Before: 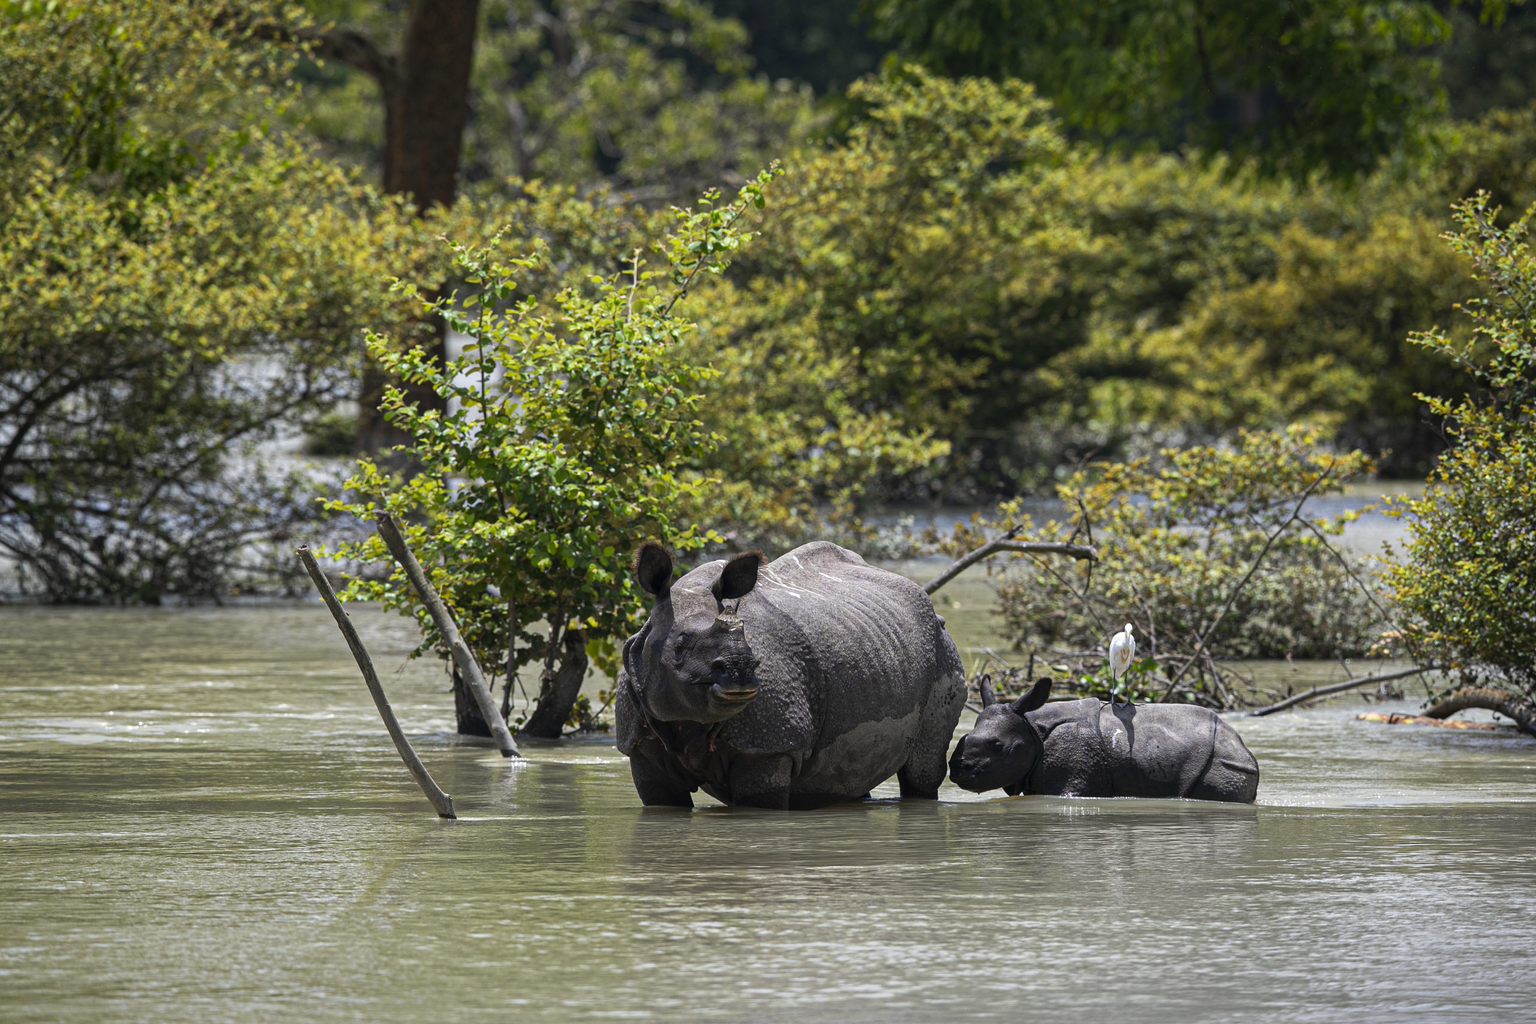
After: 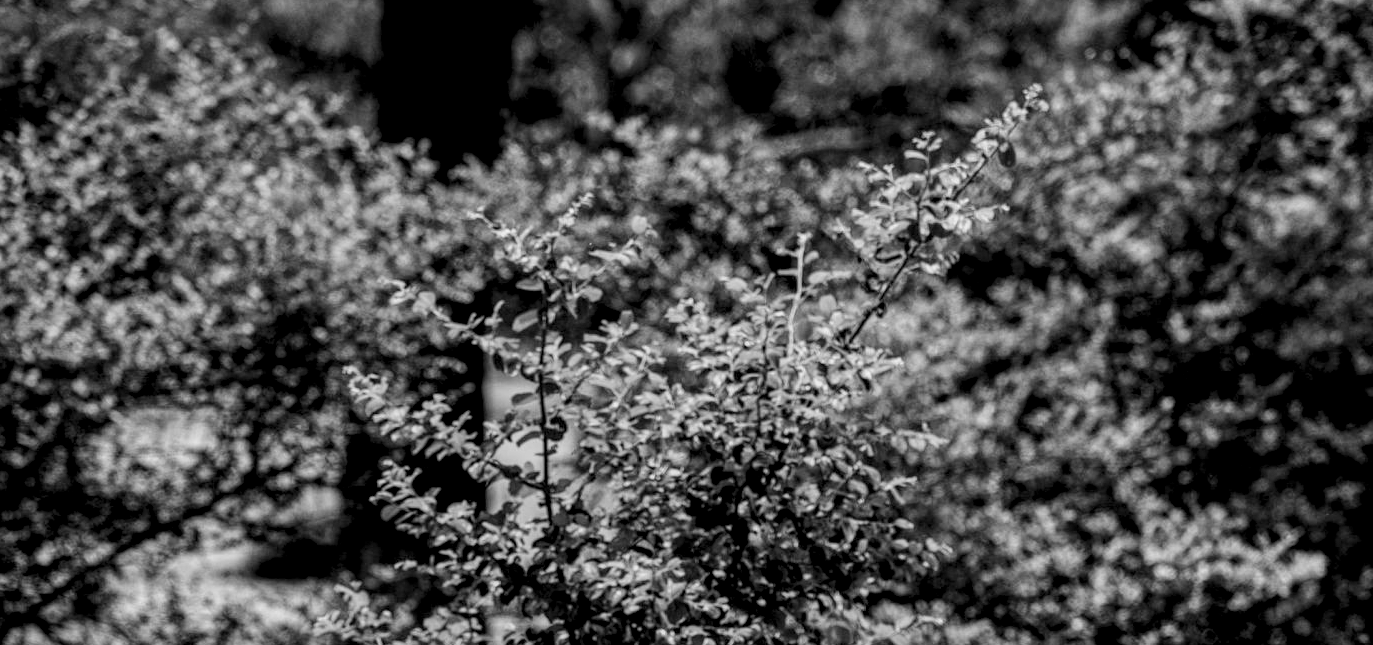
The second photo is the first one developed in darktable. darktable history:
local contrast: highlights 0%, shadows 0%, detail 182%
filmic rgb: middle gray luminance 29%, black relative exposure -10.3 EV, white relative exposure 5.5 EV, threshold 6 EV, target black luminance 0%, hardness 3.95, latitude 2.04%, contrast 1.132, highlights saturation mix 5%, shadows ↔ highlights balance 15.11%, add noise in highlights 0, preserve chrominance no, color science v3 (2019), use custom middle-gray values true, iterations of high-quality reconstruction 0, contrast in highlights soft, enable highlight reconstruction true
white balance: red 0.983, blue 1.036
crop: left 10.121%, top 10.631%, right 36.218%, bottom 51.526%
monochrome: a -4.13, b 5.16, size 1
